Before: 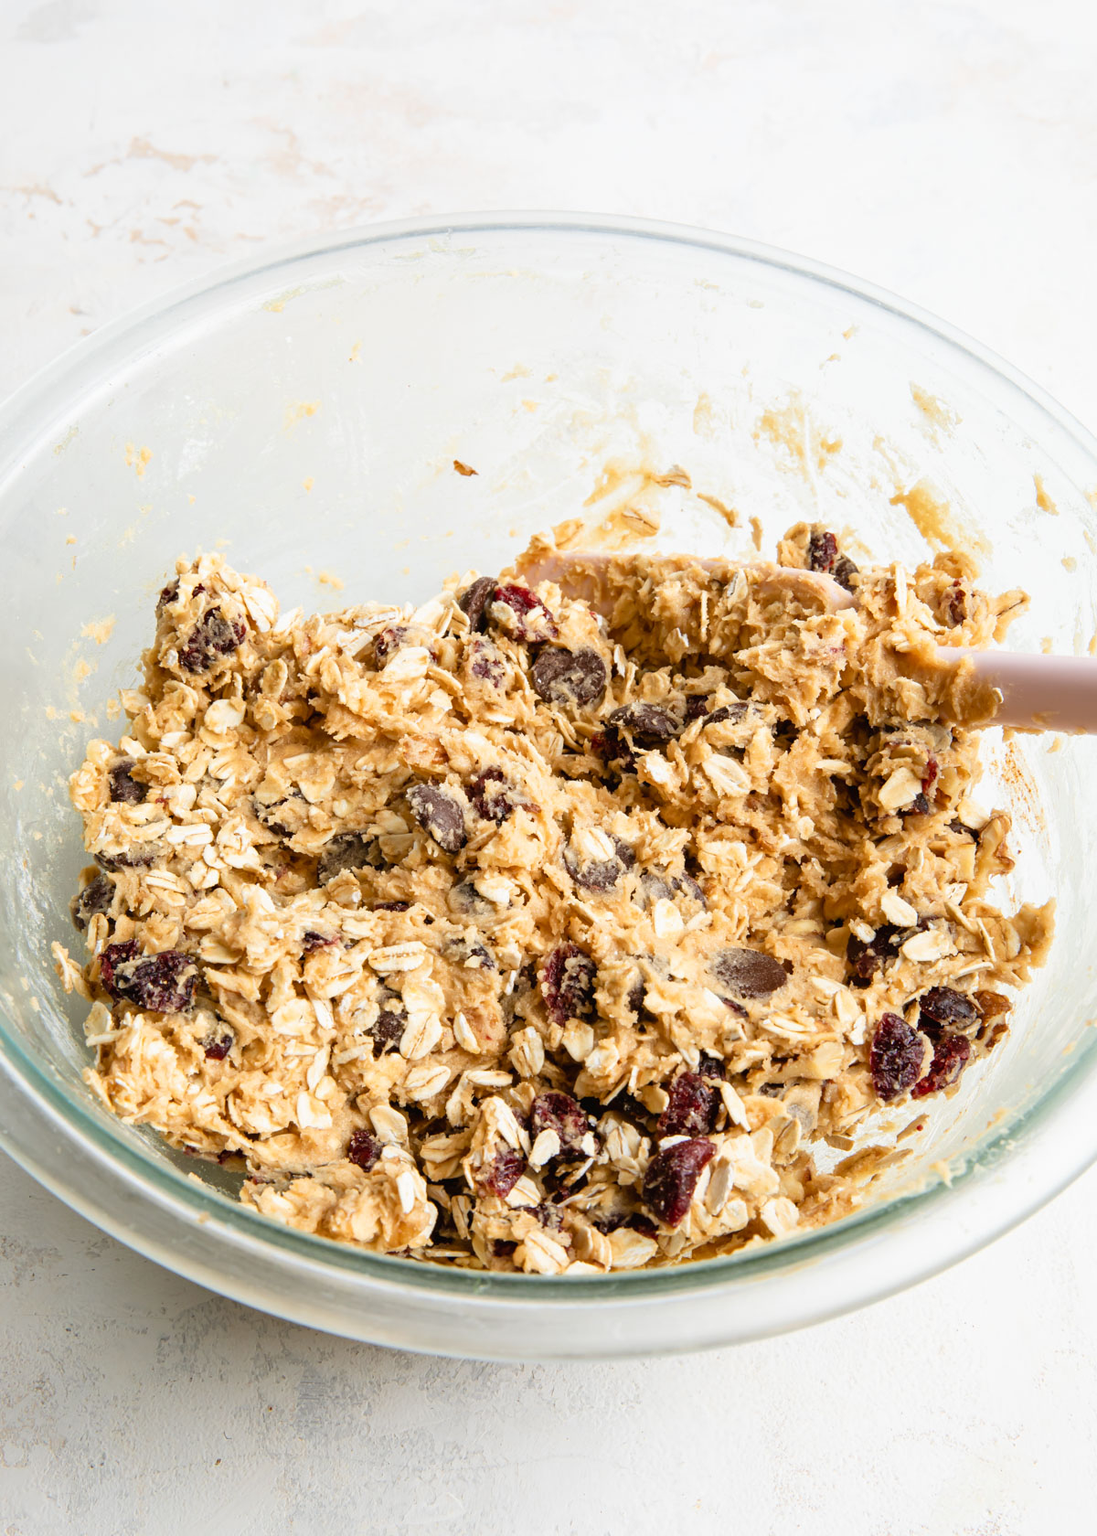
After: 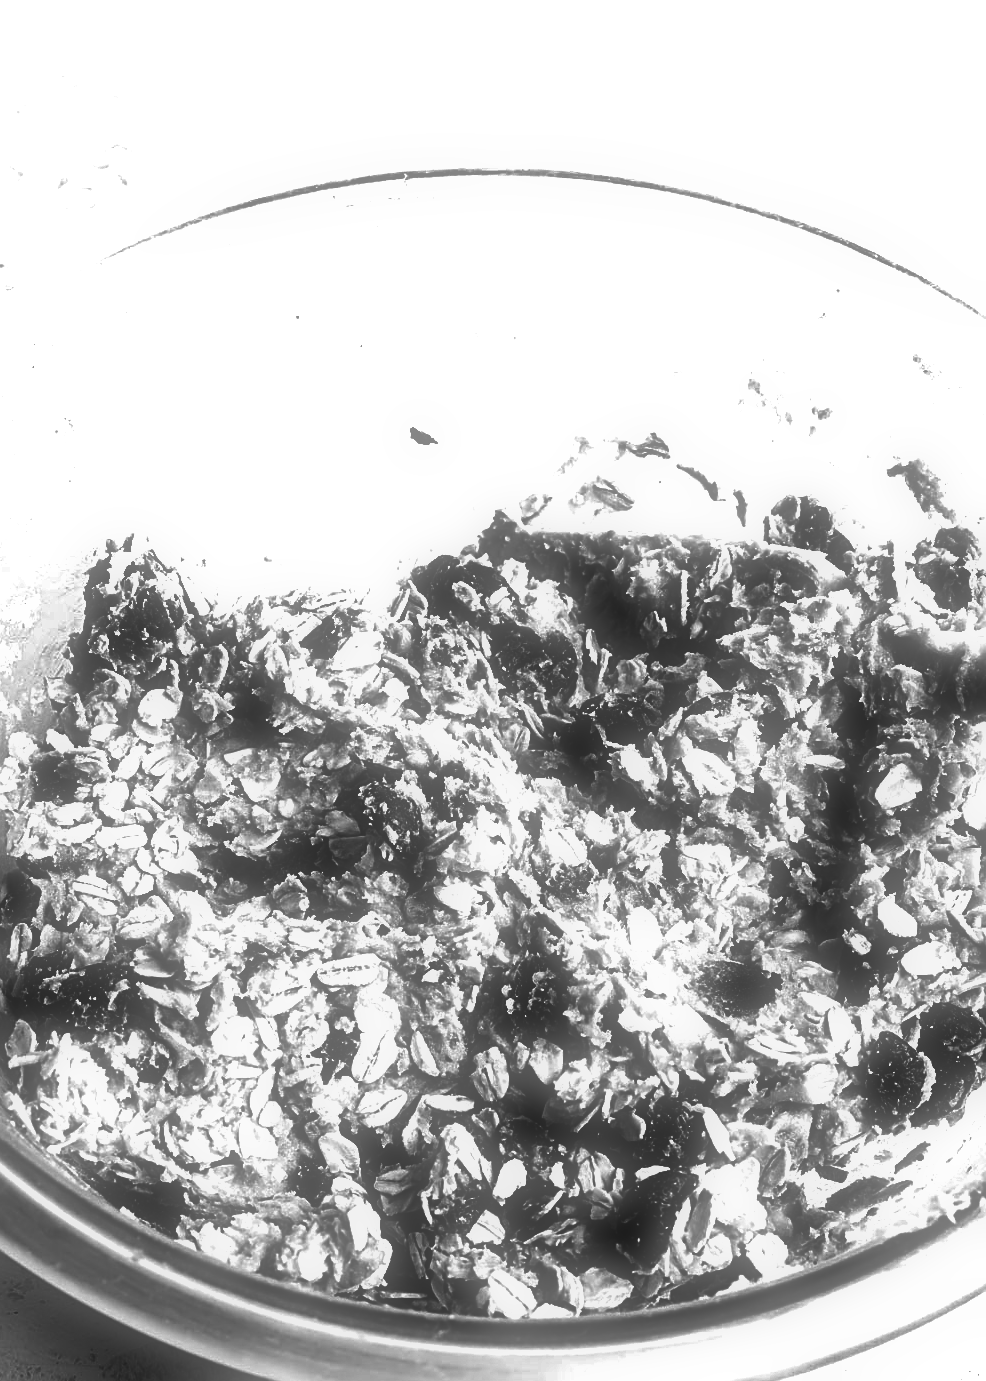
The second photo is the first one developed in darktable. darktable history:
soften: size 60.24%, saturation 65.46%, brightness 0.506 EV, mix 25.7%
color balance: lift [1.016, 0.983, 1, 1.017], gamma [0.958, 1, 1, 1], gain [0.981, 1.007, 0.993, 1.002], input saturation 118.26%, contrast 13.43%, contrast fulcrum 21.62%, output saturation 82.76%
sharpen: on, module defaults
contrast brightness saturation: contrast 0.02, brightness -1, saturation -1
shadows and highlights: radius 108.52, shadows 40.68, highlights -72.88, low approximation 0.01, soften with gaussian
crop and rotate: left 7.196%, top 4.574%, right 10.605%, bottom 13.178%
exposure: exposure 0.197 EV, compensate highlight preservation false
